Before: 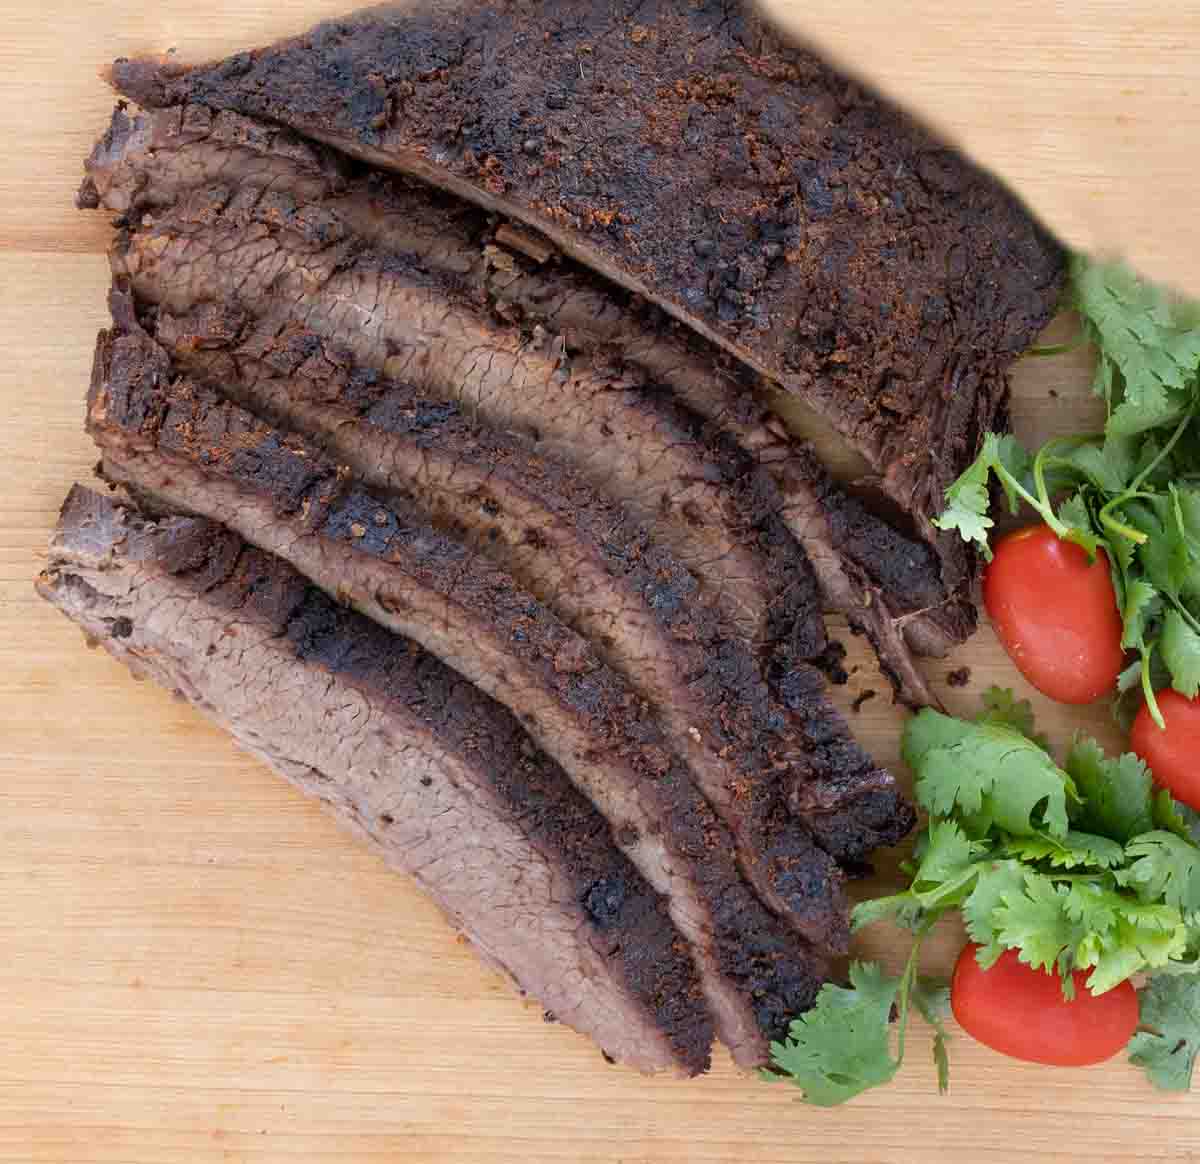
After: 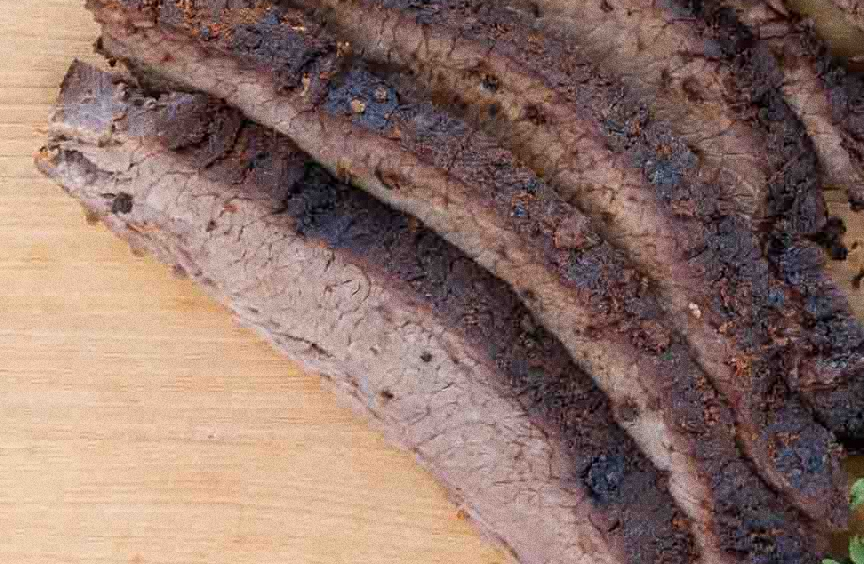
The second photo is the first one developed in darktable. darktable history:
crop: top 36.498%, right 27.964%, bottom 14.995%
grain: coarseness 11.82 ISO, strength 36.67%, mid-tones bias 74.17%
